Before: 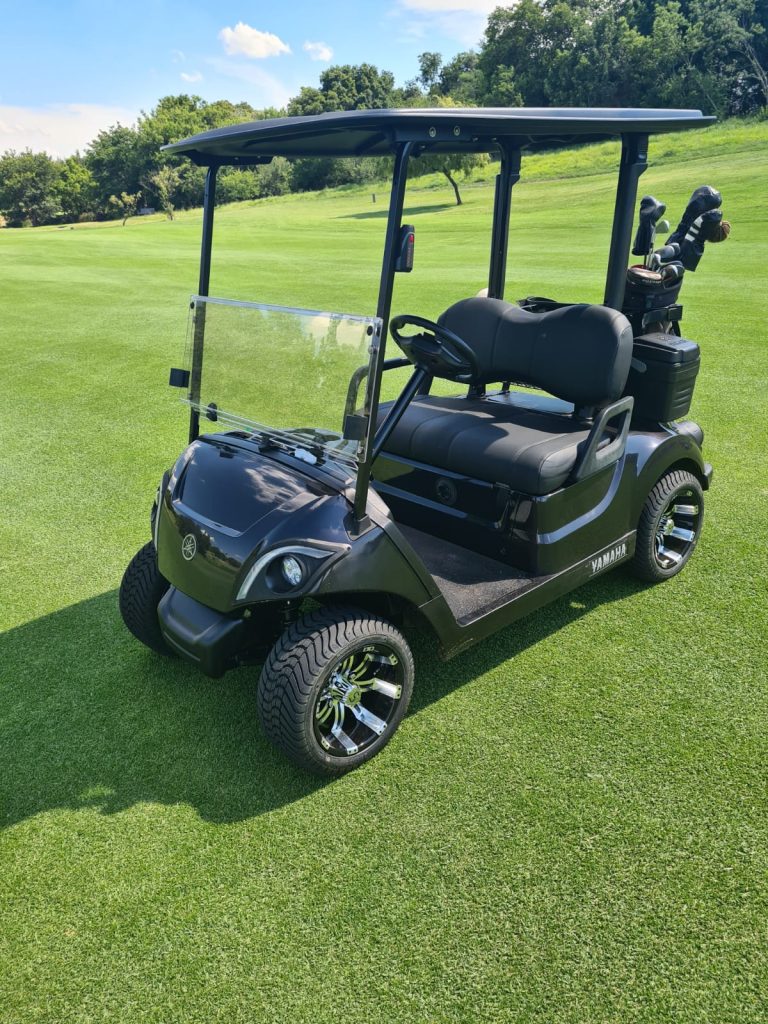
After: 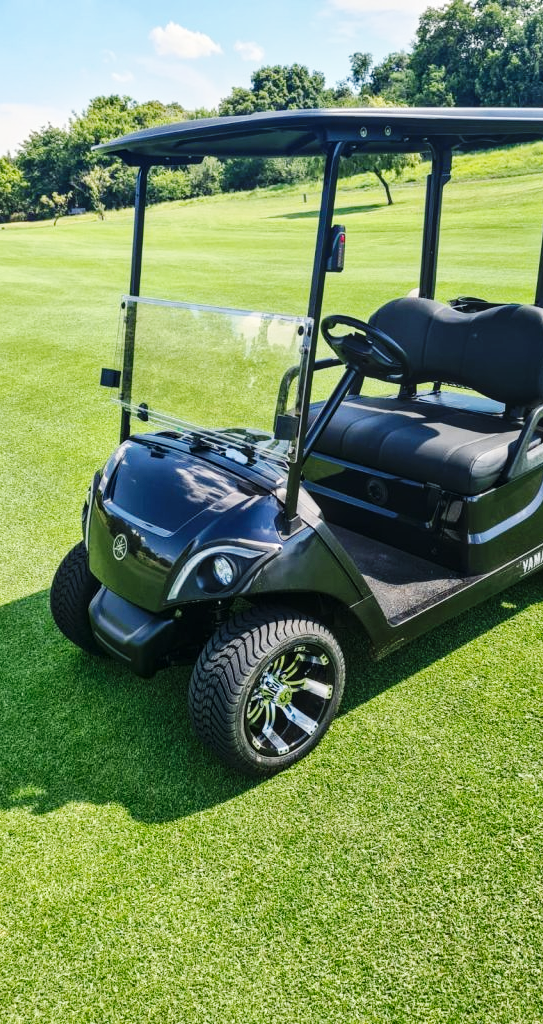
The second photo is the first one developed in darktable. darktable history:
local contrast: on, module defaults
base curve: curves: ch0 [(0, 0) (0.032, 0.025) (0.121, 0.166) (0.206, 0.329) (0.605, 0.79) (1, 1)], preserve colors none
crop and rotate: left 9.061%, right 20.142%
